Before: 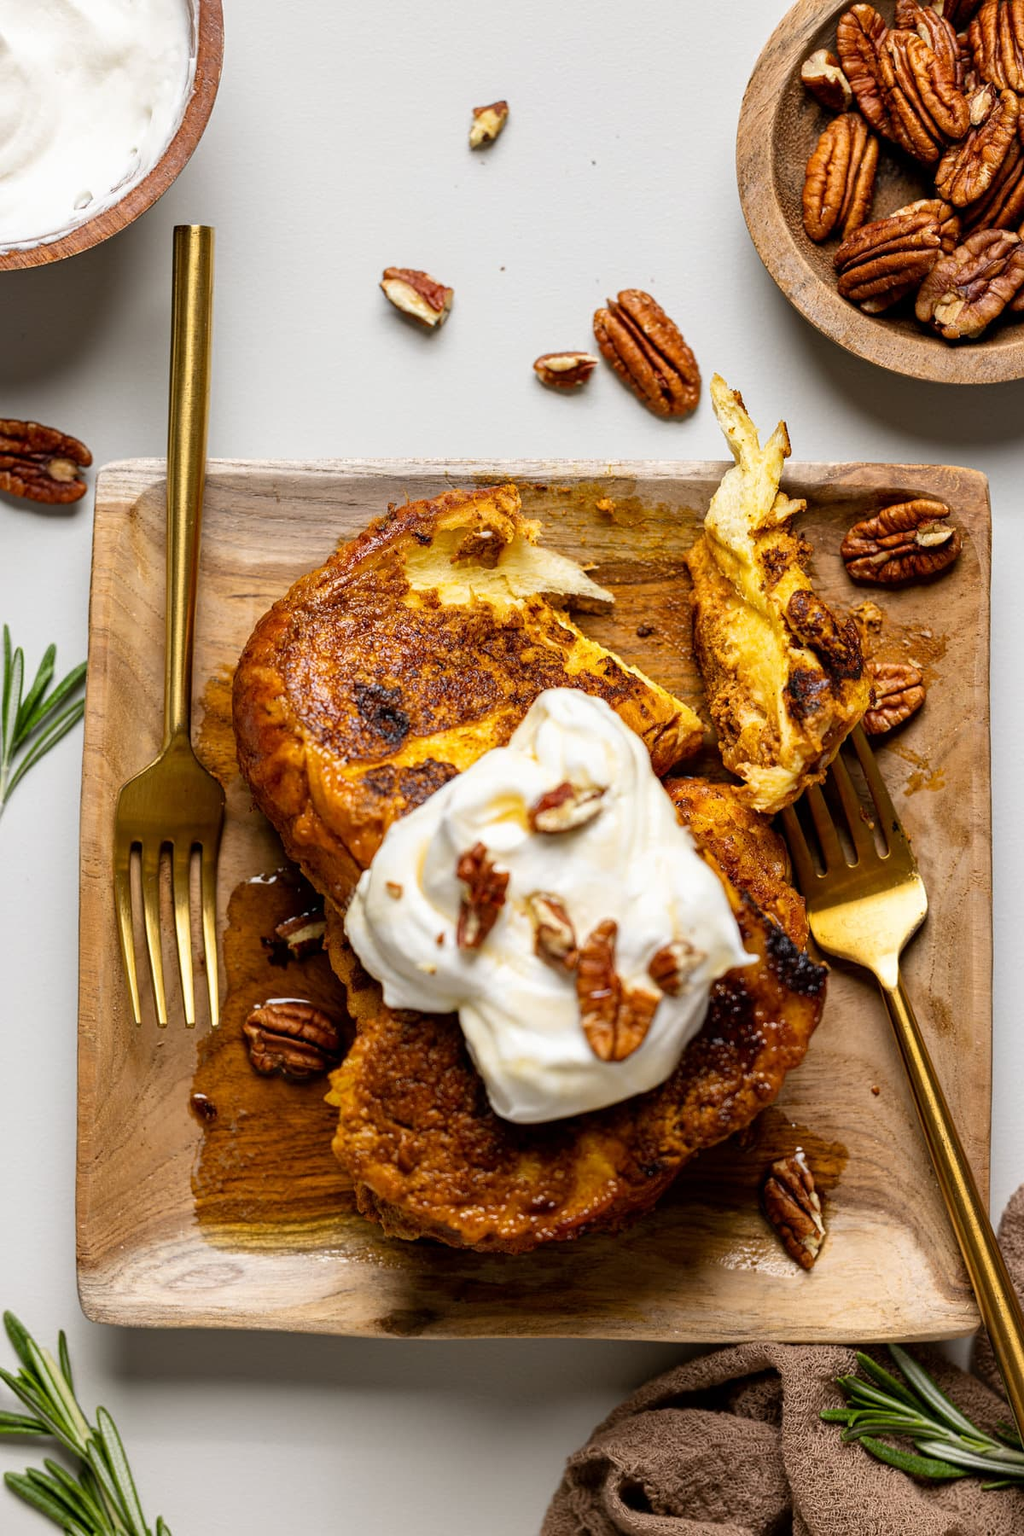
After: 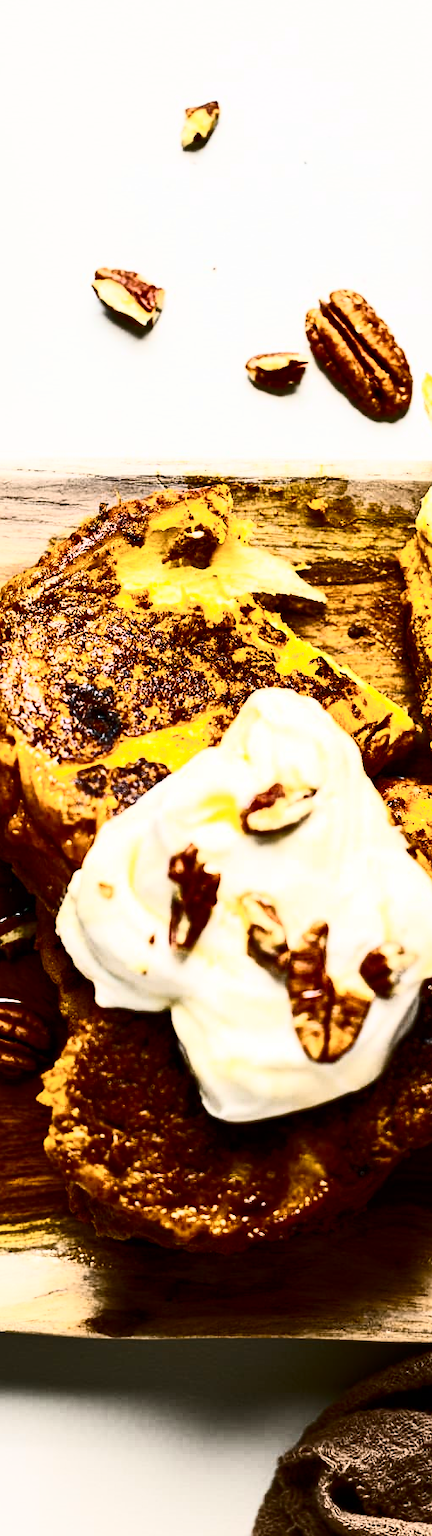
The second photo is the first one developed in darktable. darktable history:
crop: left 28.216%, right 29.483%
contrast brightness saturation: contrast 0.924, brightness 0.2
color balance rgb: shadows lift › luminance -7.857%, shadows lift › chroma 2.188%, shadows lift › hue 167.08°, perceptual saturation grading › global saturation 17.244%, global vibrance 20%
